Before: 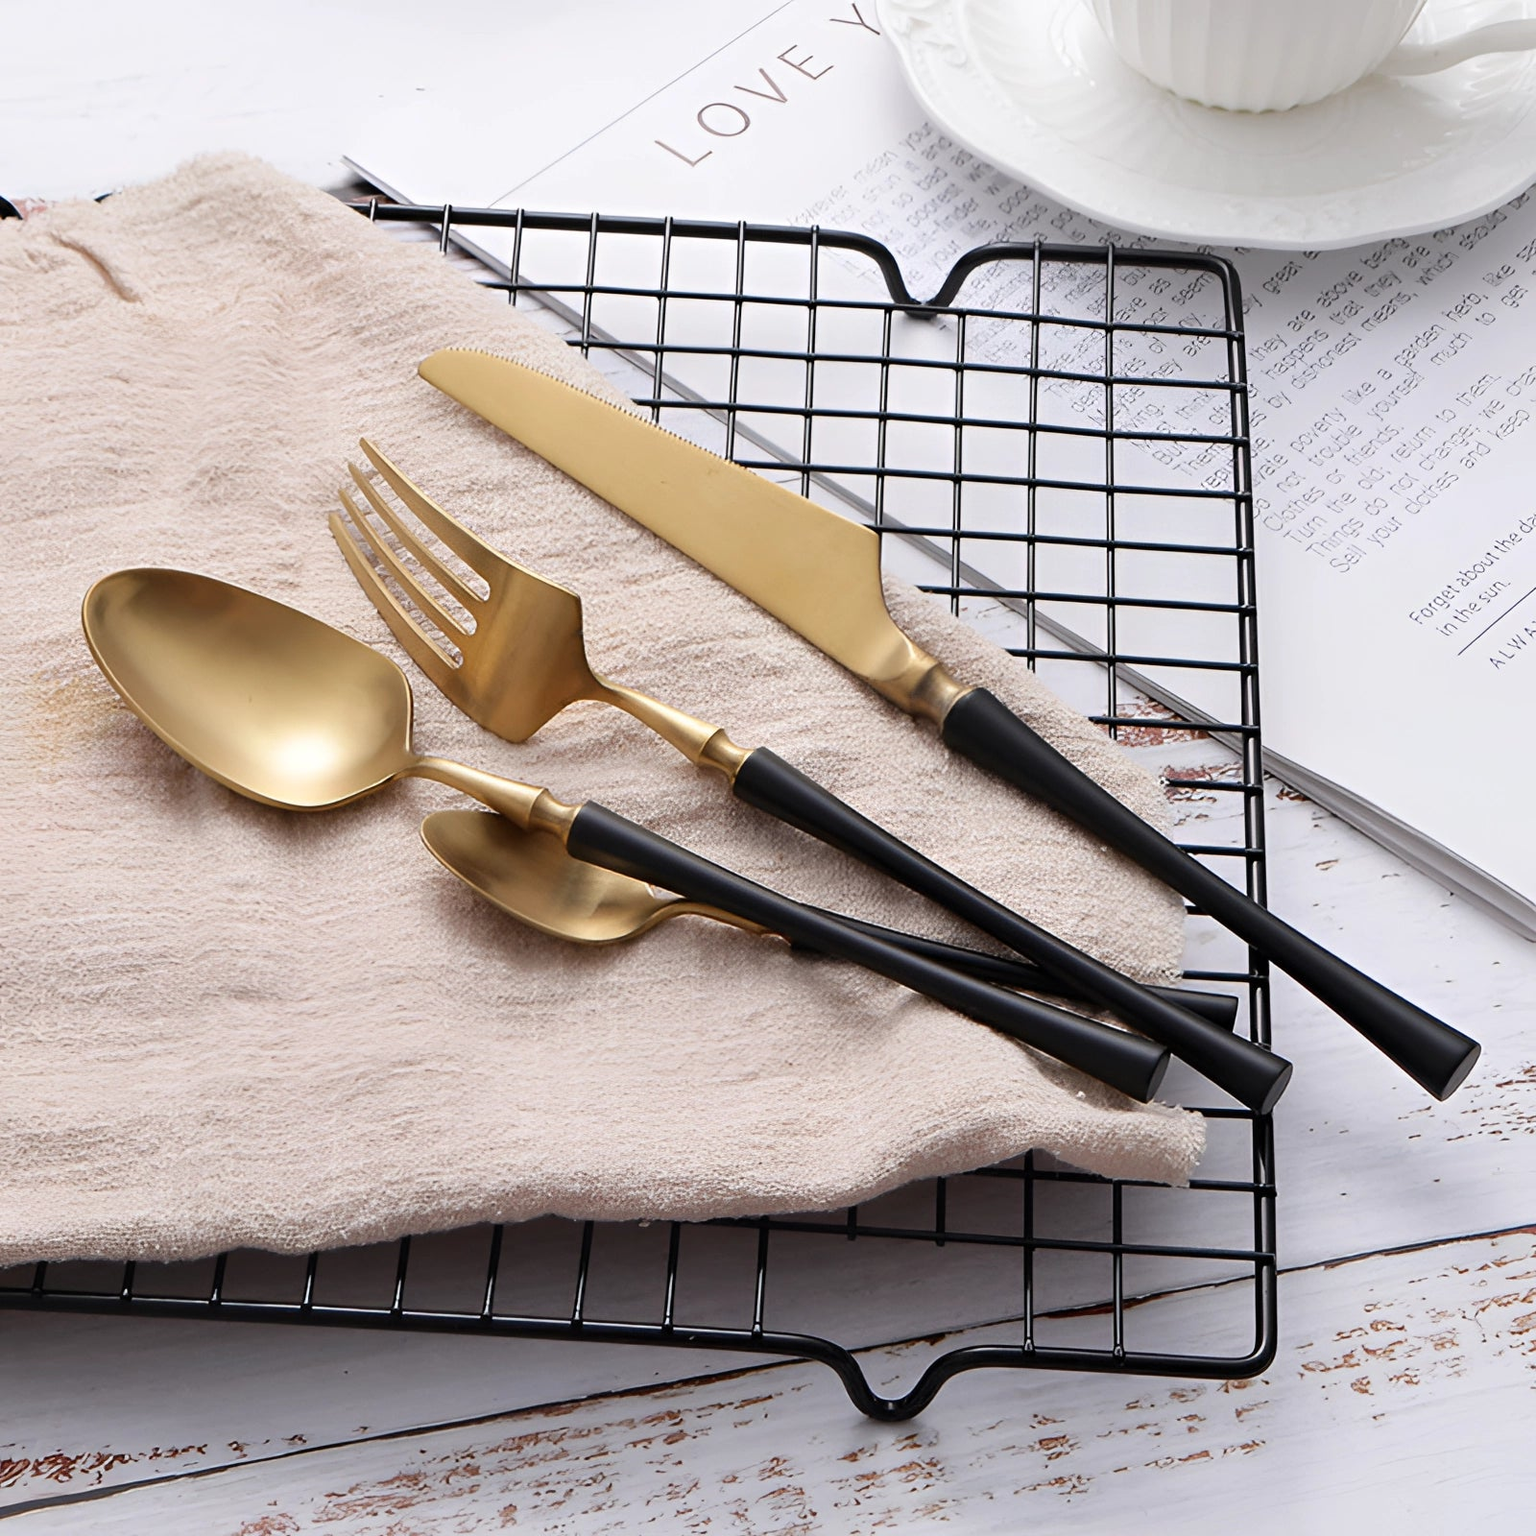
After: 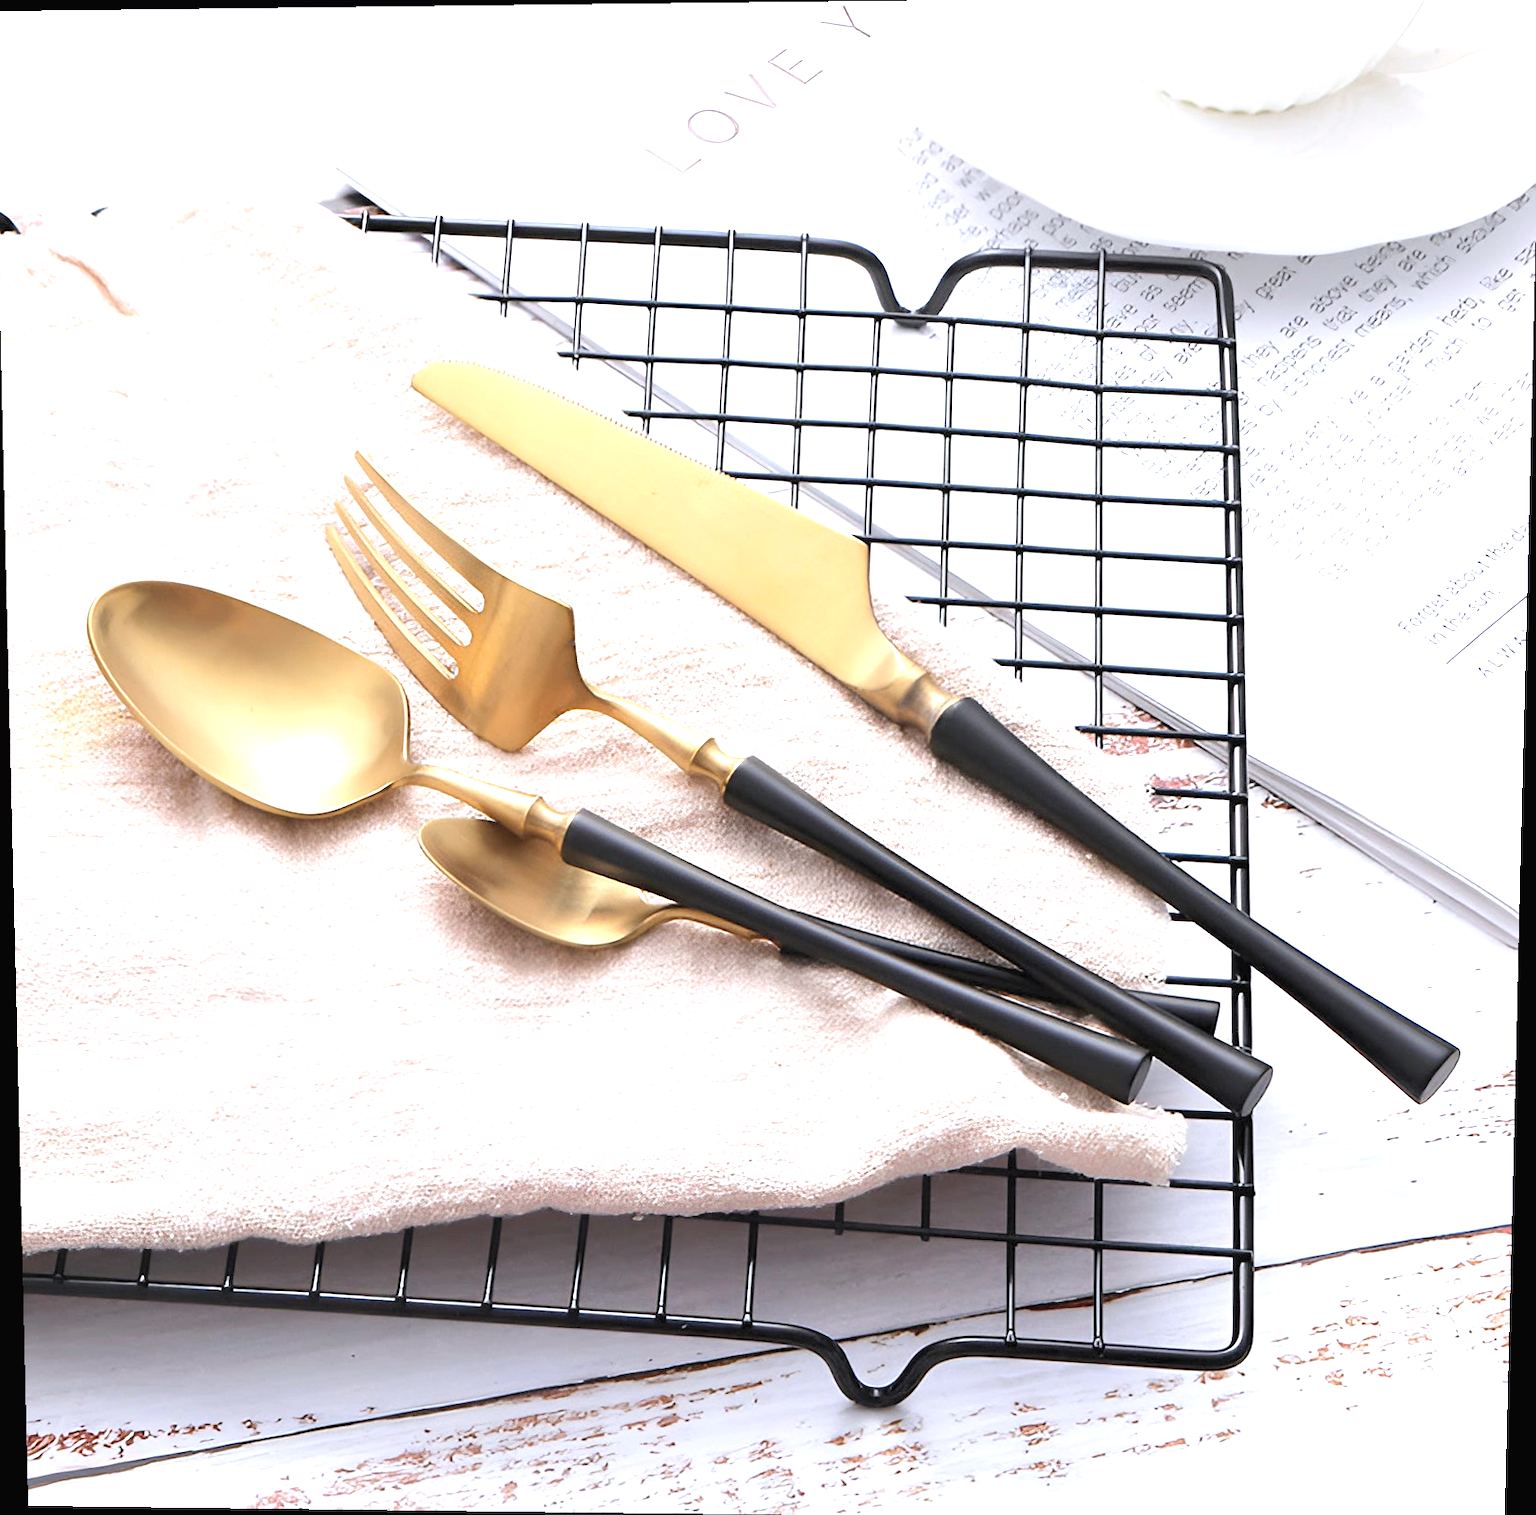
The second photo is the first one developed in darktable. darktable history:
exposure: black level correction 0, exposure 1.1 EV, compensate highlight preservation false
contrast brightness saturation: brightness 0.15
rotate and perspective: lens shift (vertical) 0.048, lens shift (horizontal) -0.024, automatic cropping off
crop: left 0.434%, top 0.485%, right 0.244%, bottom 0.386%
white balance: red 0.98, blue 1.034
